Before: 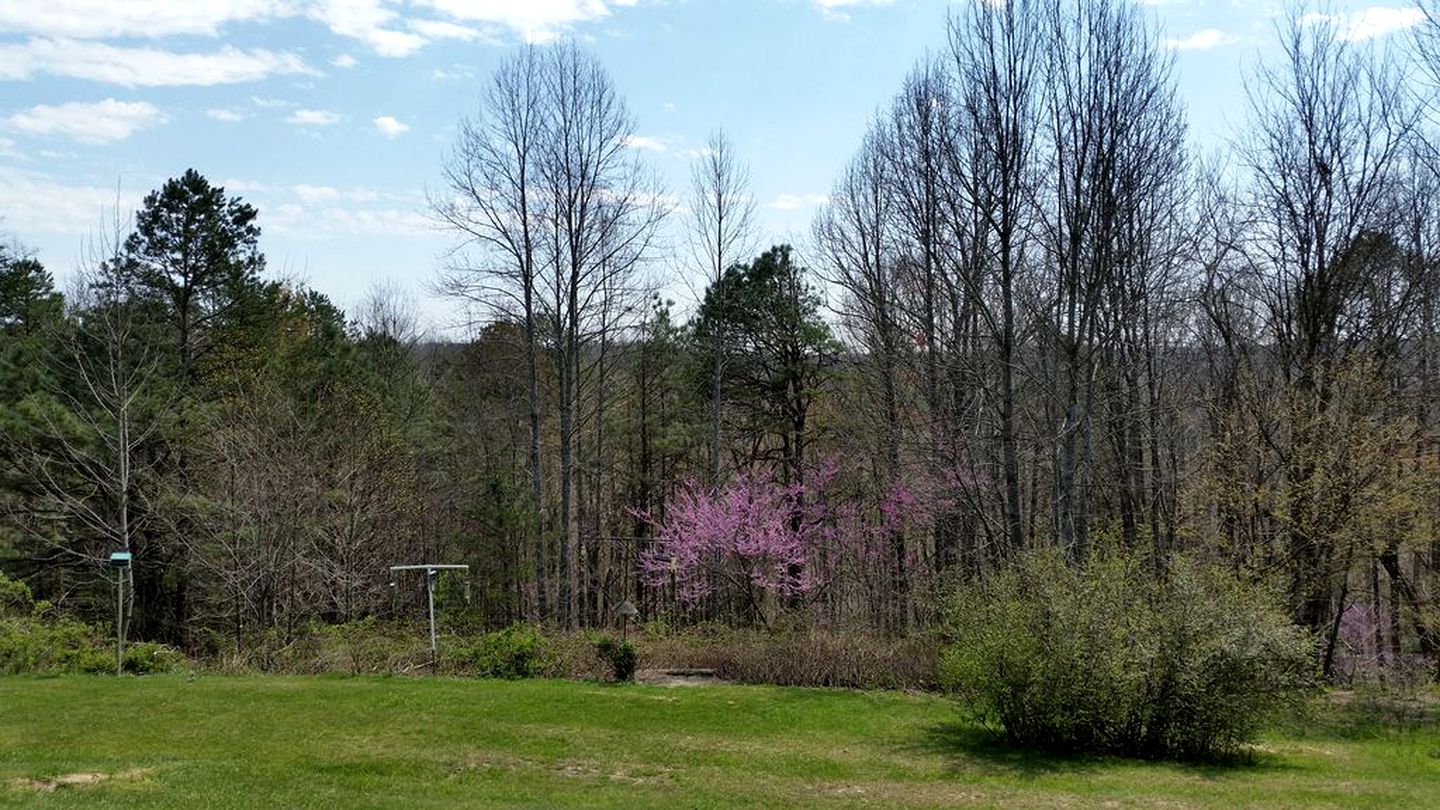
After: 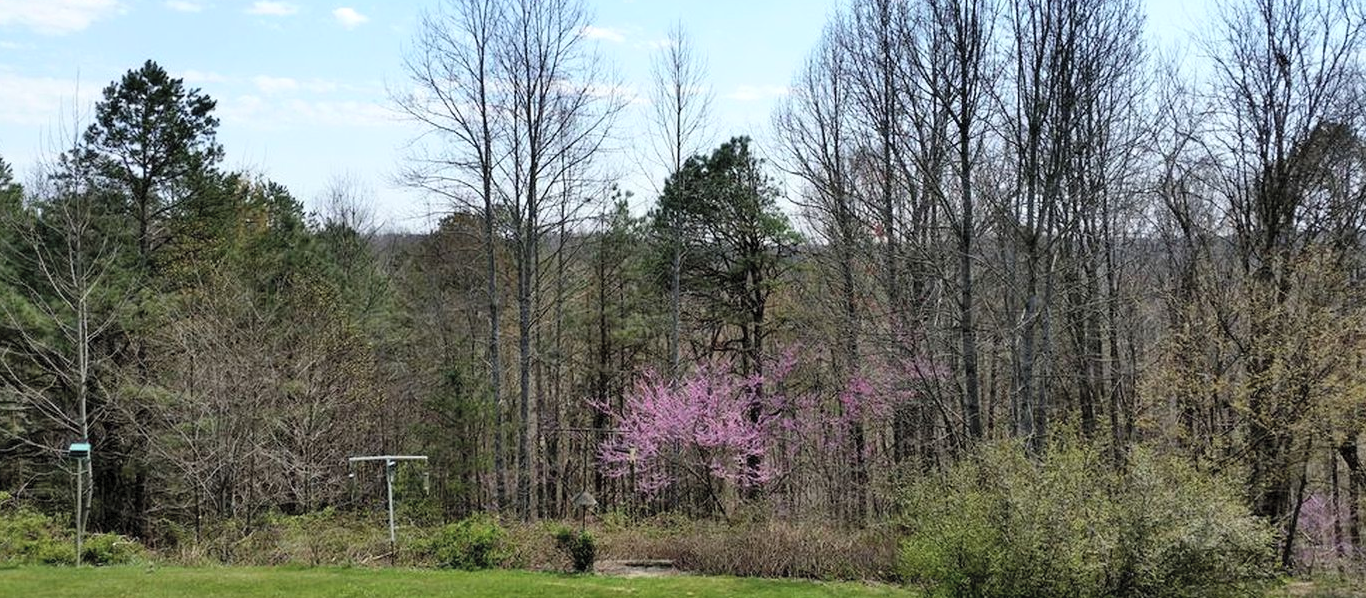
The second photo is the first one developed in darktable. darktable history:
crop and rotate: left 2.87%, top 13.516%, right 2.228%, bottom 12.613%
contrast brightness saturation: contrast 0.135, brightness 0.218
